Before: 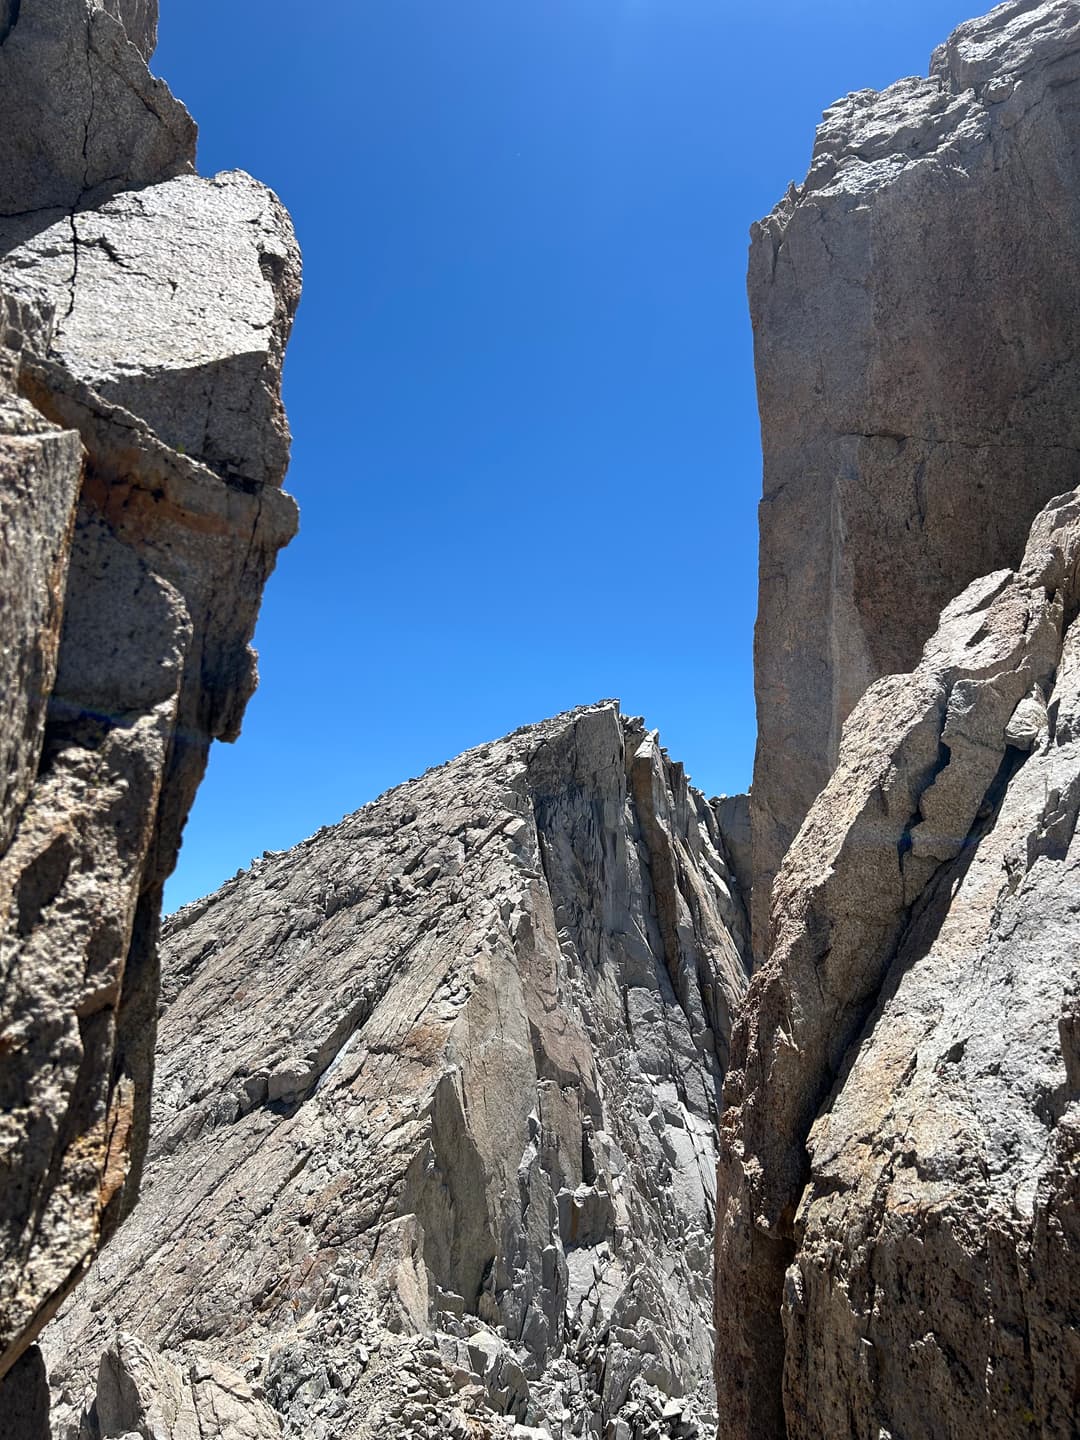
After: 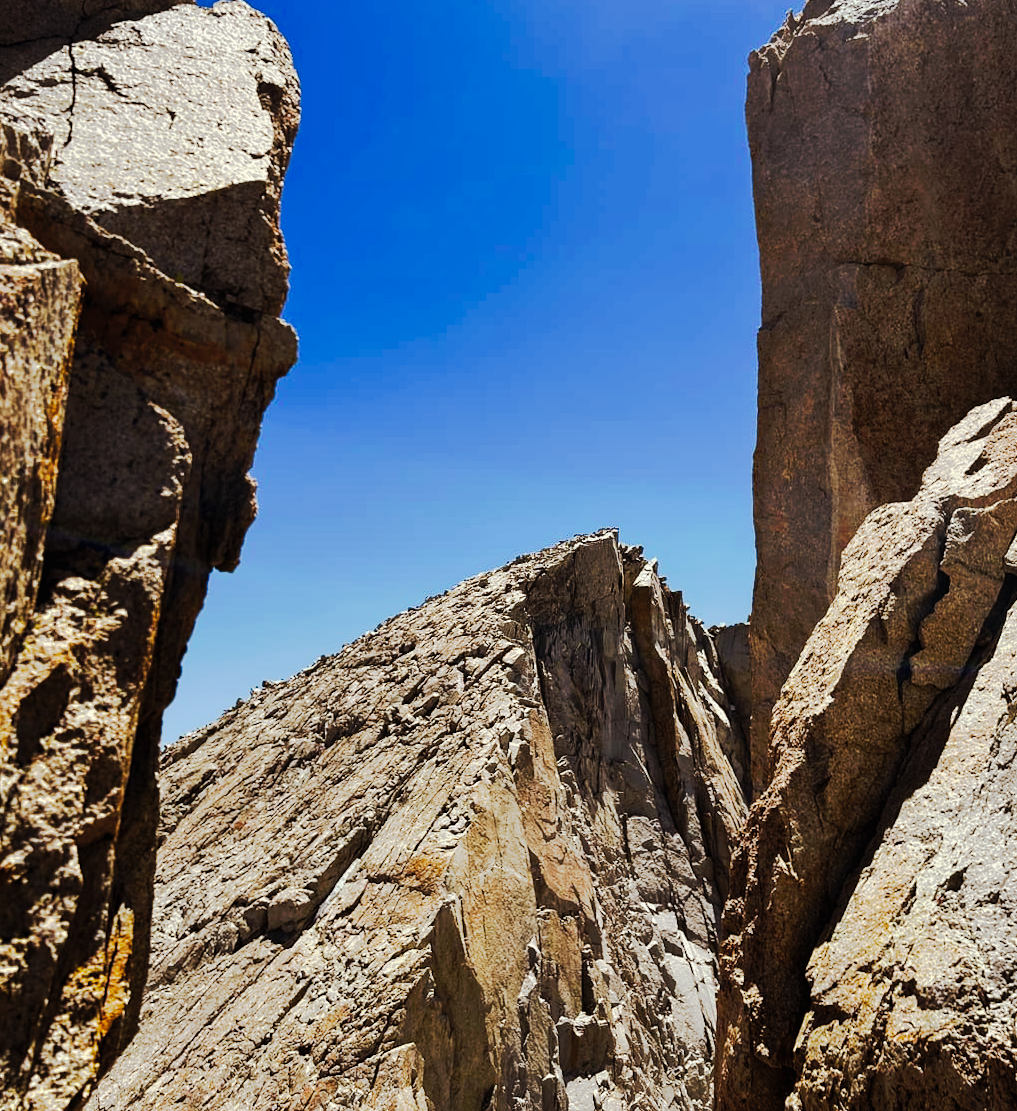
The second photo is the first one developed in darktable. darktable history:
shadows and highlights: shadows 30.13
tone curve: curves: ch0 [(0, 0) (0.003, 0.006) (0.011, 0.006) (0.025, 0.008) (0.044, 0.014) (0.069, 0.02) (0.1, 0.025) (0.136, 0.037) (0.177, 0.053) (0.224, 0.086) (0.277, 0.13) (0.335, 0.189) (0.399, 0.253) (0.468, 0.375) (0.543, 0.521) (0.623, 0.671) (0.709, 0.789) (0.801, 0.841) (0.898, 0.889) (1, 1)], preserve colors none
contrast brightness saturation: contrast 0.101, saturation -0.357
color balance rgb: power › luminance 9.762%, power › chroma 2.81%, power › hue 57.37°, perceptual saturation grading › global saturation 50.447%, global vibrance 14.777%
crop and rotate: angle 0.083°, top 11.859%, right 5.637%, bottom 10.834%
